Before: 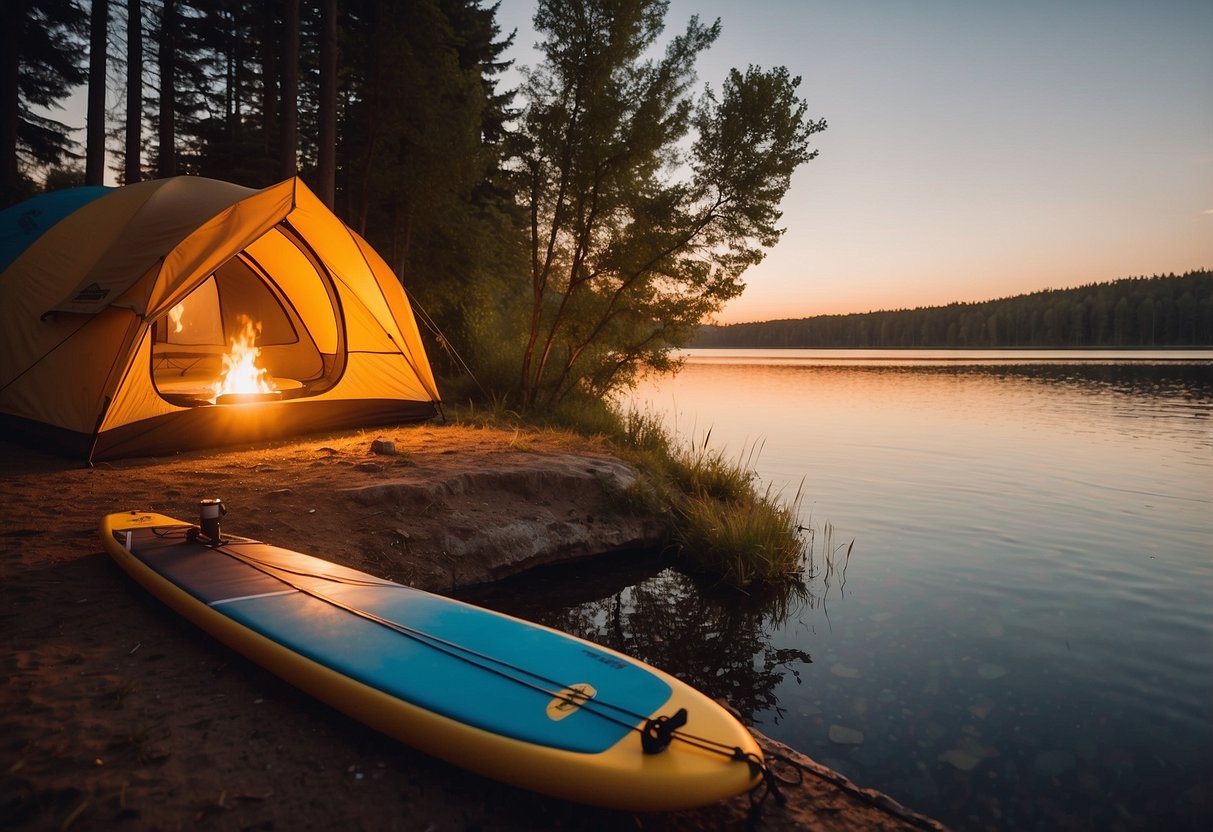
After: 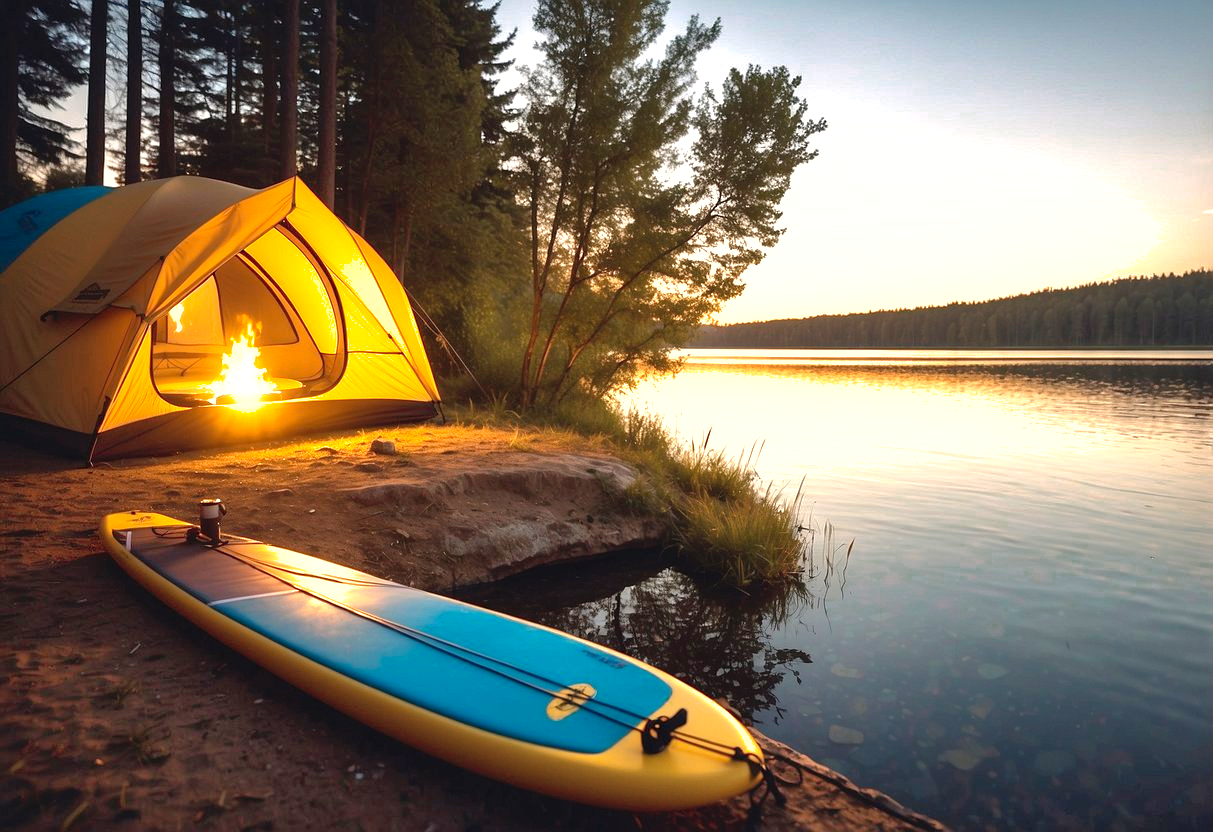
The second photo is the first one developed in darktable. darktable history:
color zones: curves: ch0 [(0, 0.558) (0.143, 0.548) (0.286, 0.447) (0.429, 0.259) (0.571, 0.5) (0.714, 0.5) (0.857, 0.593) (1, 0.558)]; ch1 [(0, 0.543) (0.01, 0.544) (0.12, 0.492) (0.248, 0.458) (0.5, 0.534) (0.748, 0.5) (0.99, 0.469) (1, 0.543)]; ch2 [(0, 0.507) (0.143, 0.522) (0.286, 0.505) (0.429, 0.5) (0.571, 0.5) (0.714, 0.5) (0.857, 0.5) (1, 0.507)]
shadows and highlights: on, module defaults
levels: levels [0, 0.374, 0.749]
